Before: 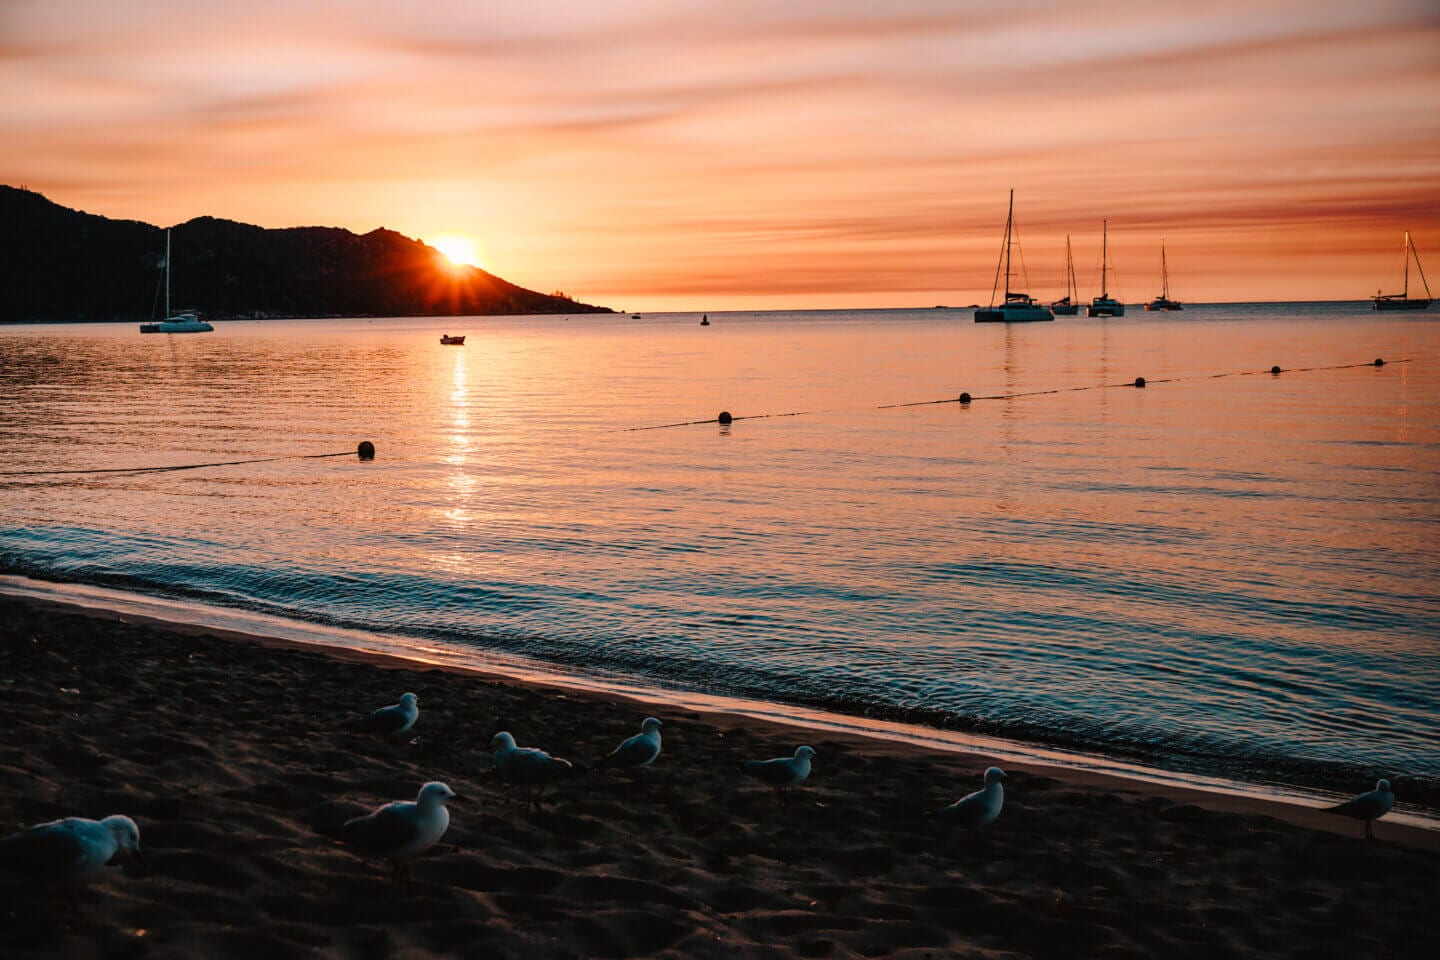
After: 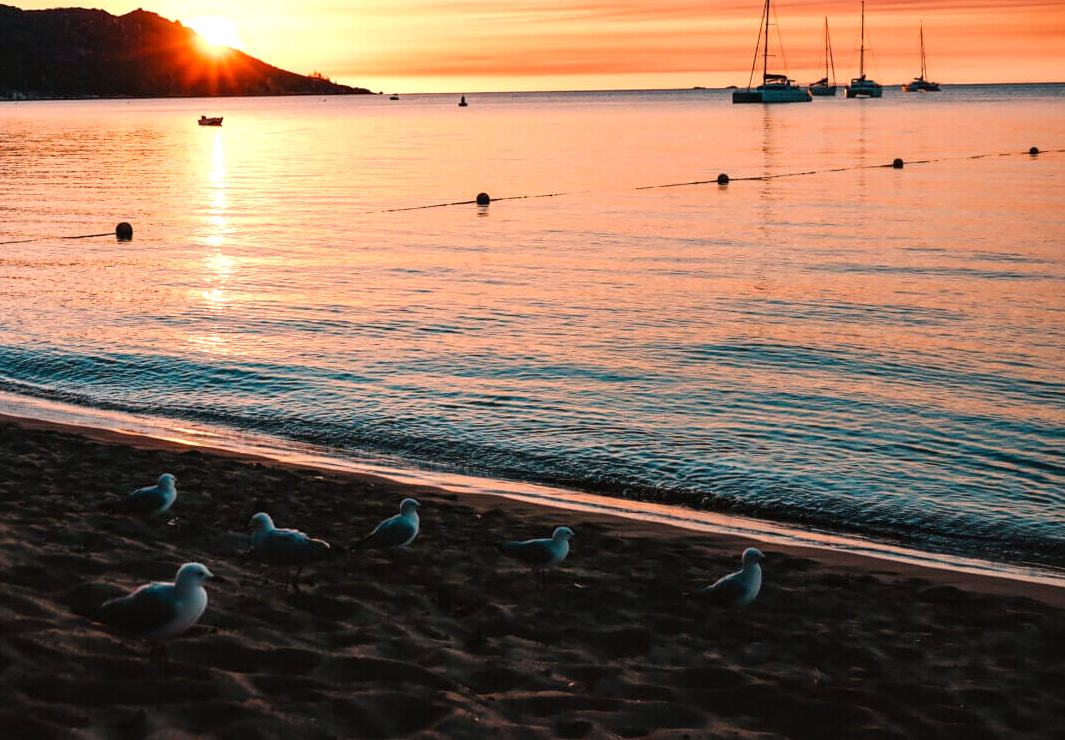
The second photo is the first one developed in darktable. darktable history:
exposure: exposure 0.636 EV, compensate highlight preservation false
crop: left 16.871%, top 22.857%, right 9.116%
